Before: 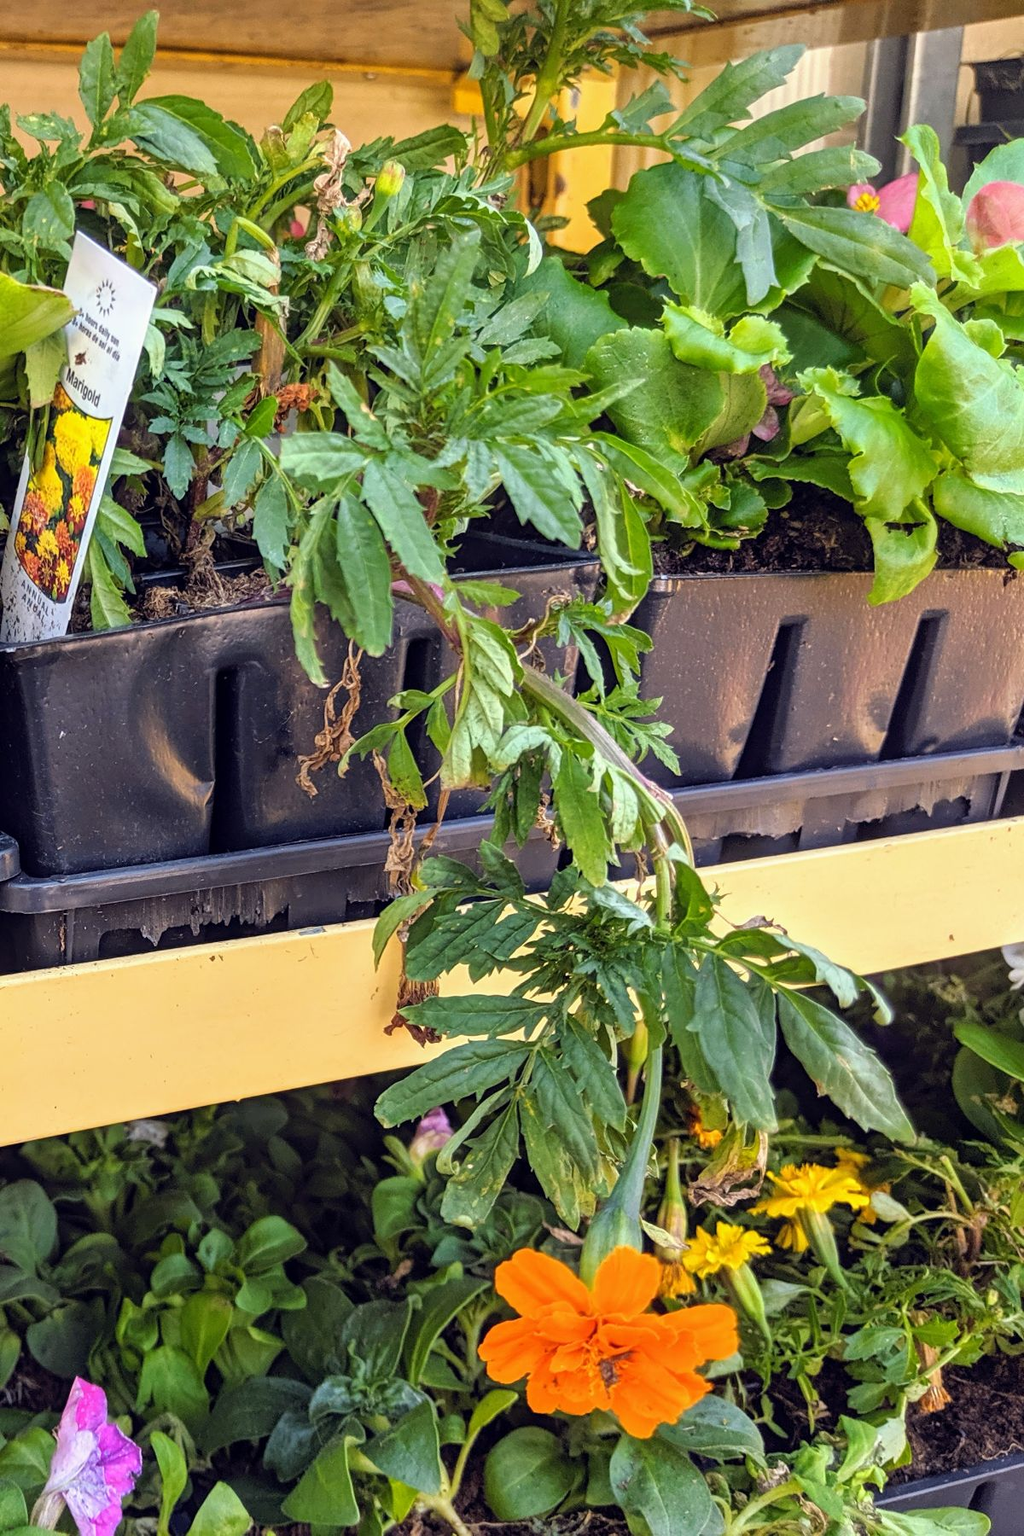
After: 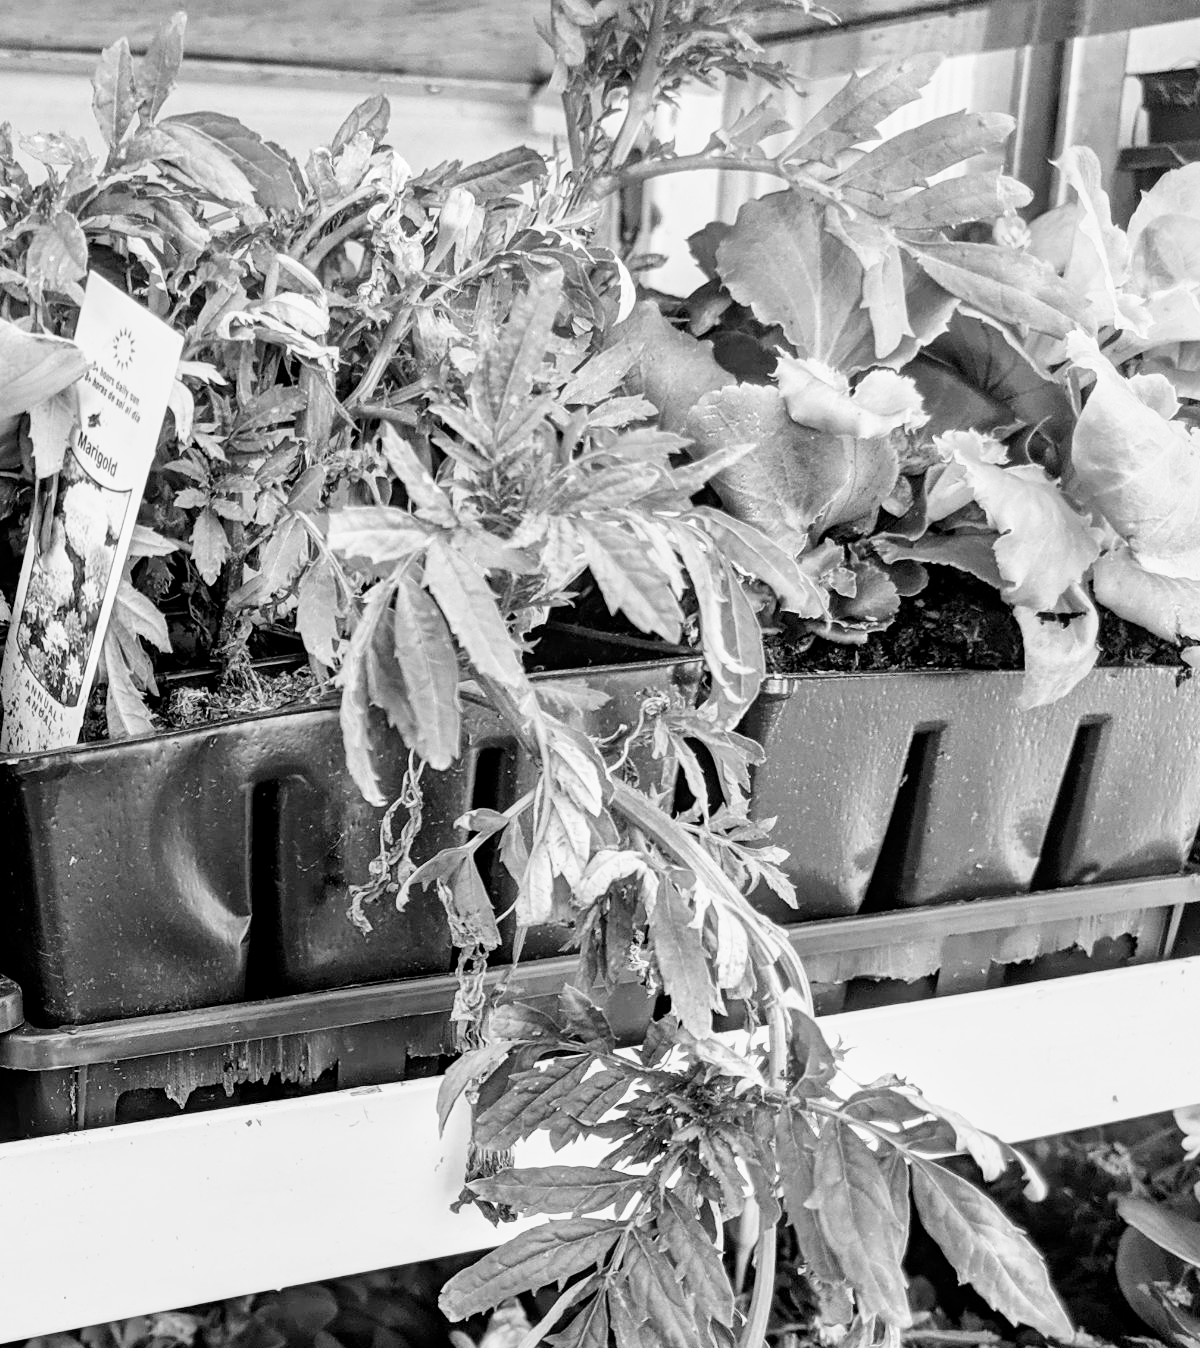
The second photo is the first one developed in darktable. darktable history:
local contrast: mode bilateral grid, contrast 20, coarseness 50, detail 120%, midtone range 0.2
crop: bottom 24.967%
base curve: curves: ch0 [(0, 0) (0.005, 0.002) (0.15, 0.3) (0.4, 0.7) (0.75, 0.95) (1, 1)], preserve colors none
monochrome: a 30.25, b 92.03
